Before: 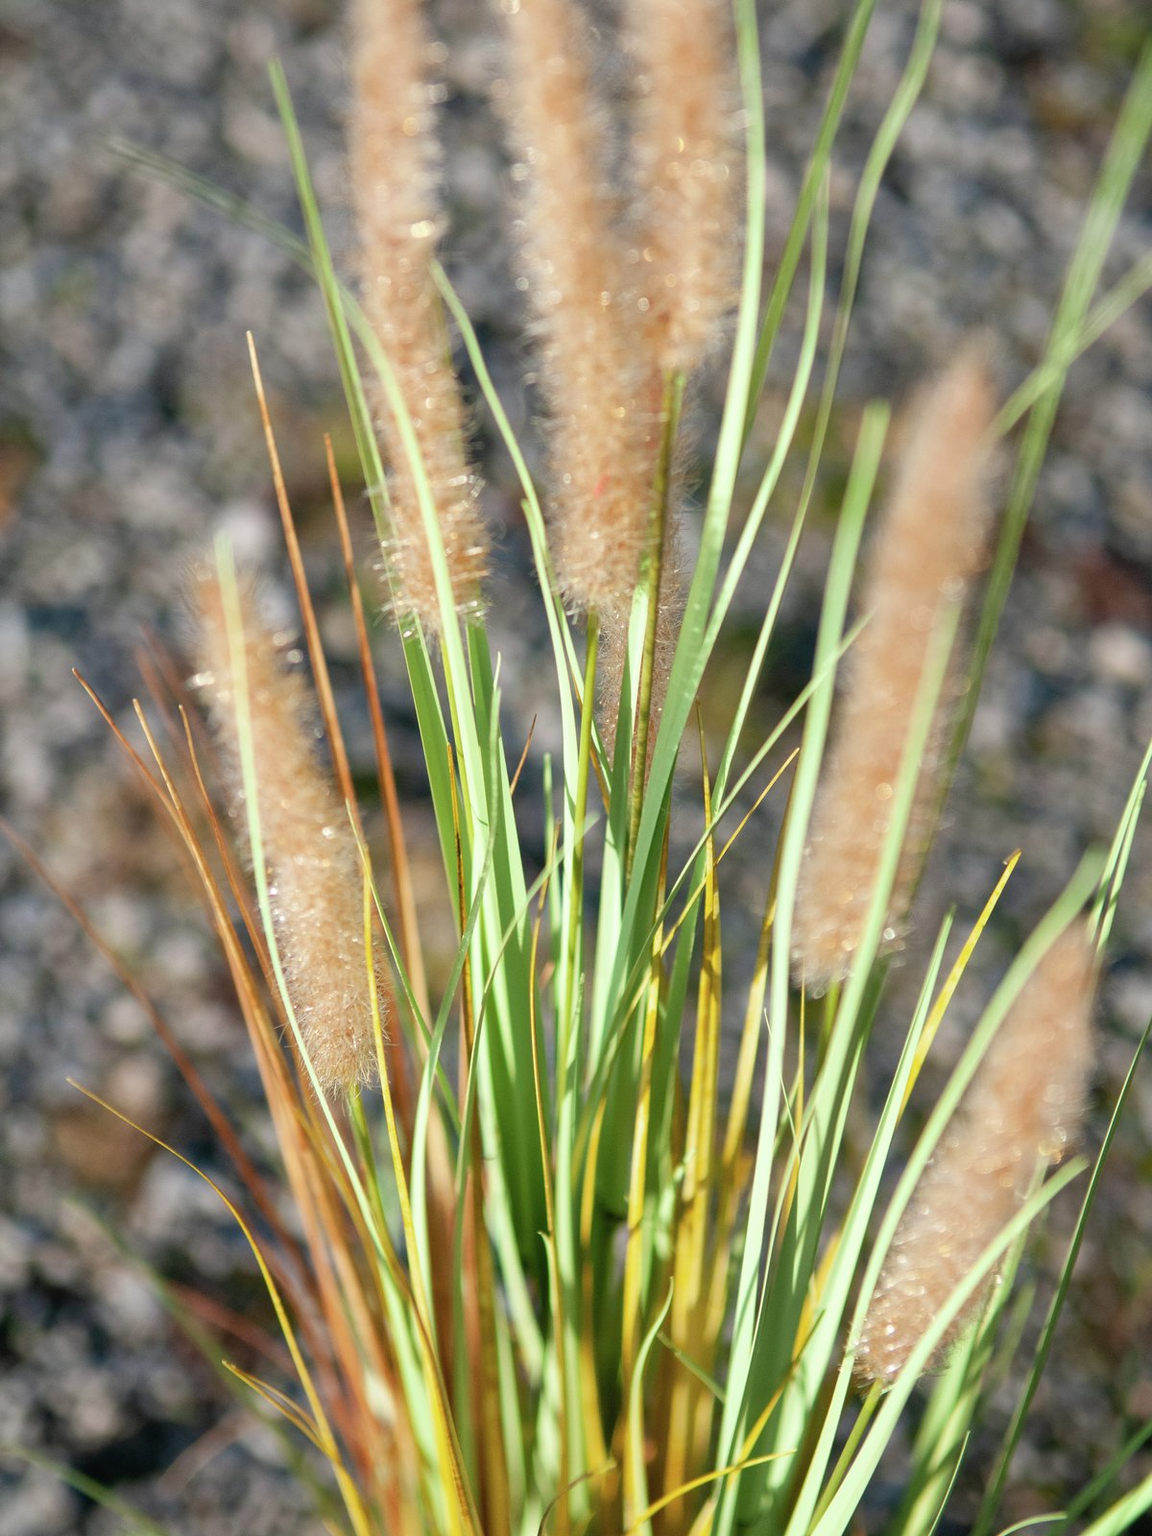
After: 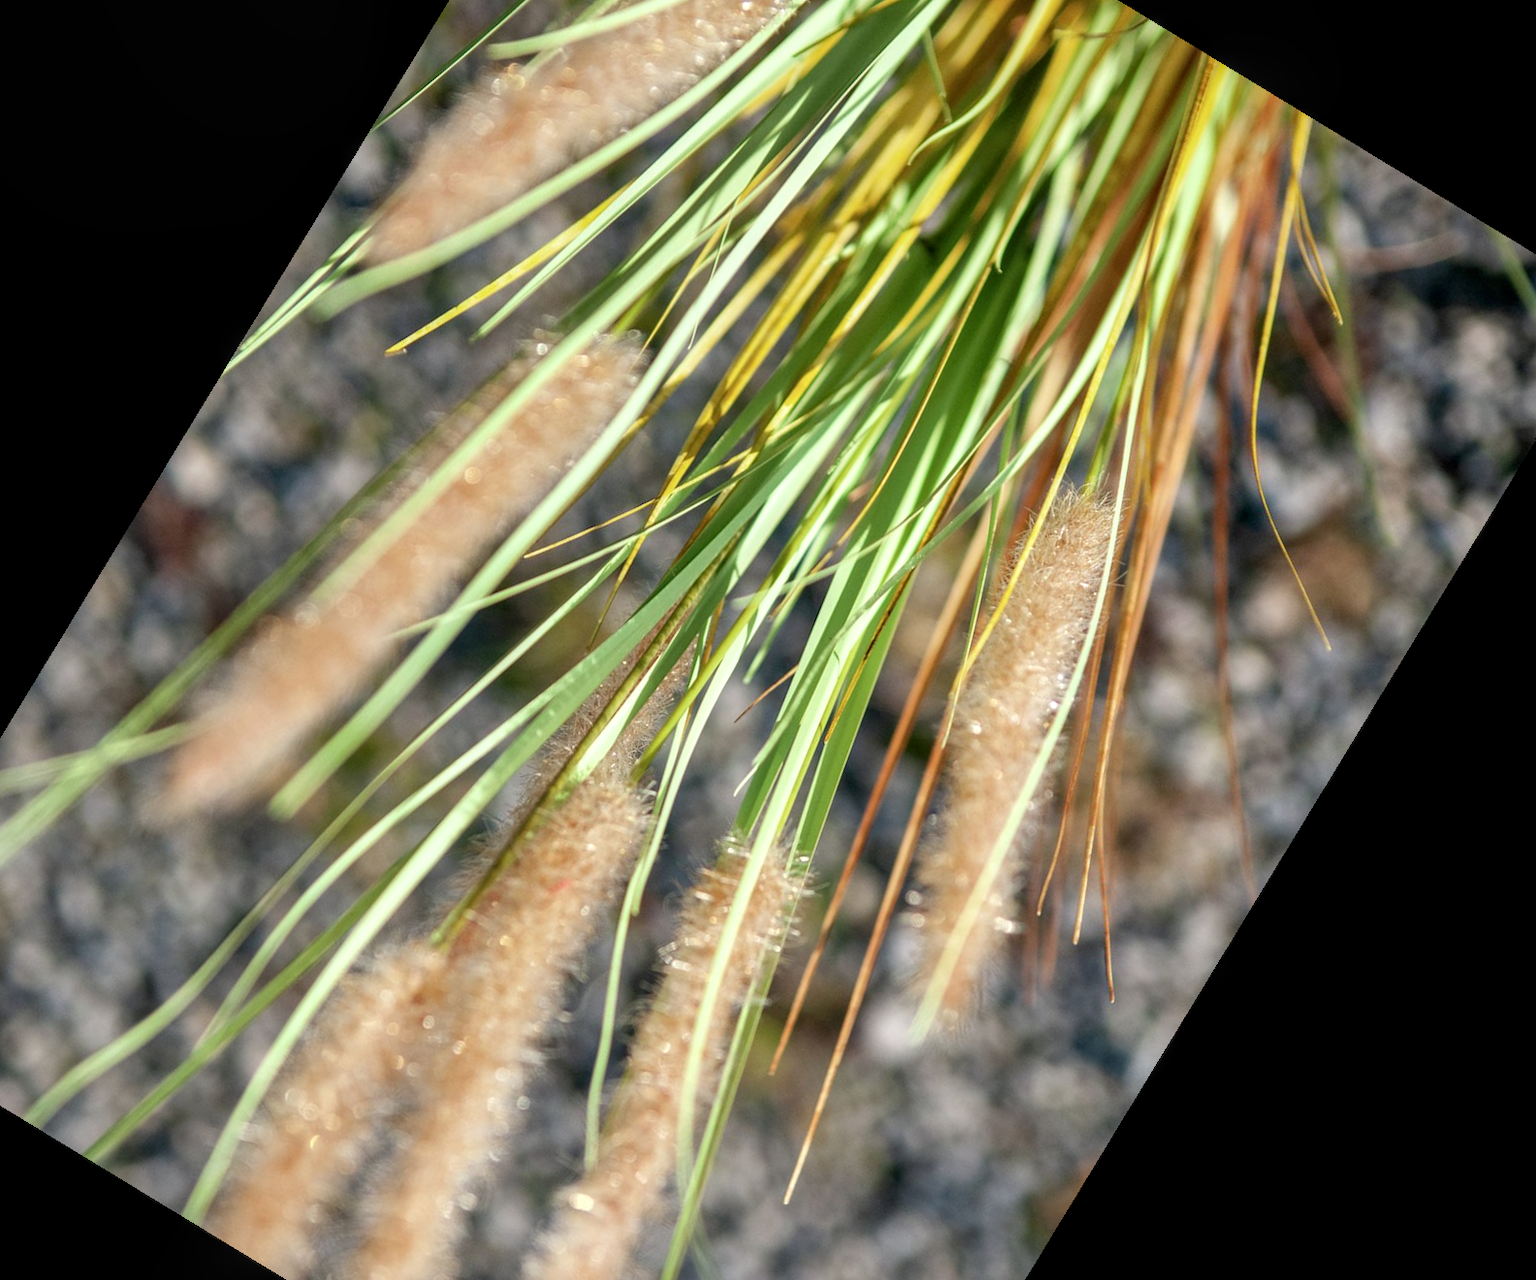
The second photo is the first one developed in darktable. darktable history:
rotate and perspective: rotation -0.45°, automatic cropping original format, crop left 0.008, crop right 0.992, crop top 0.012, crop bottom 0.988
crop and rotate: angle 148.68°, left 9.111%, top 15.603%, right 4.588%, bottom 17.041%
local contrast: detail 130%
